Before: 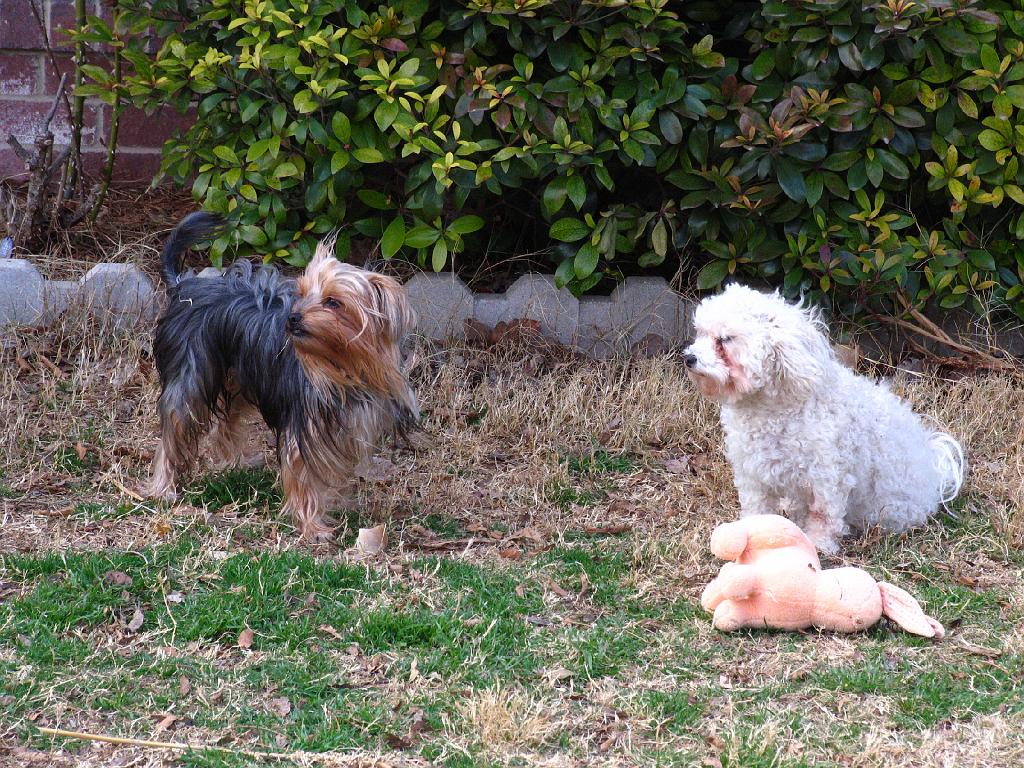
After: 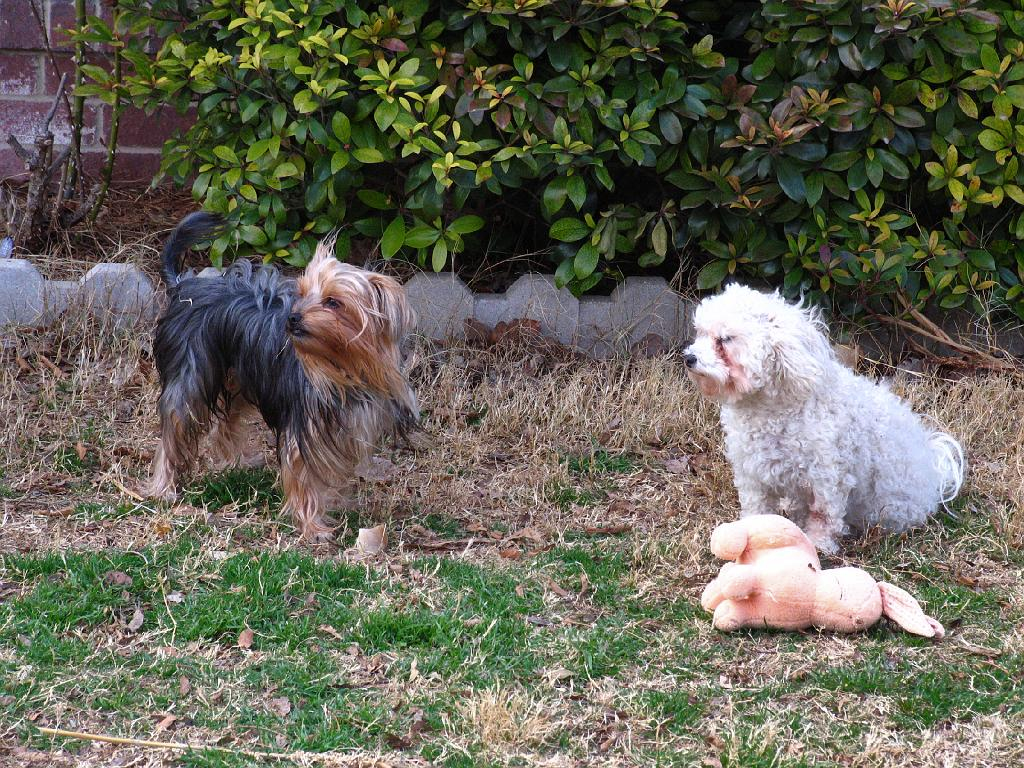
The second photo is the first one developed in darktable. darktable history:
shadows and highlights: shadows 20.91, highlights -82.73, soften with gaussian
